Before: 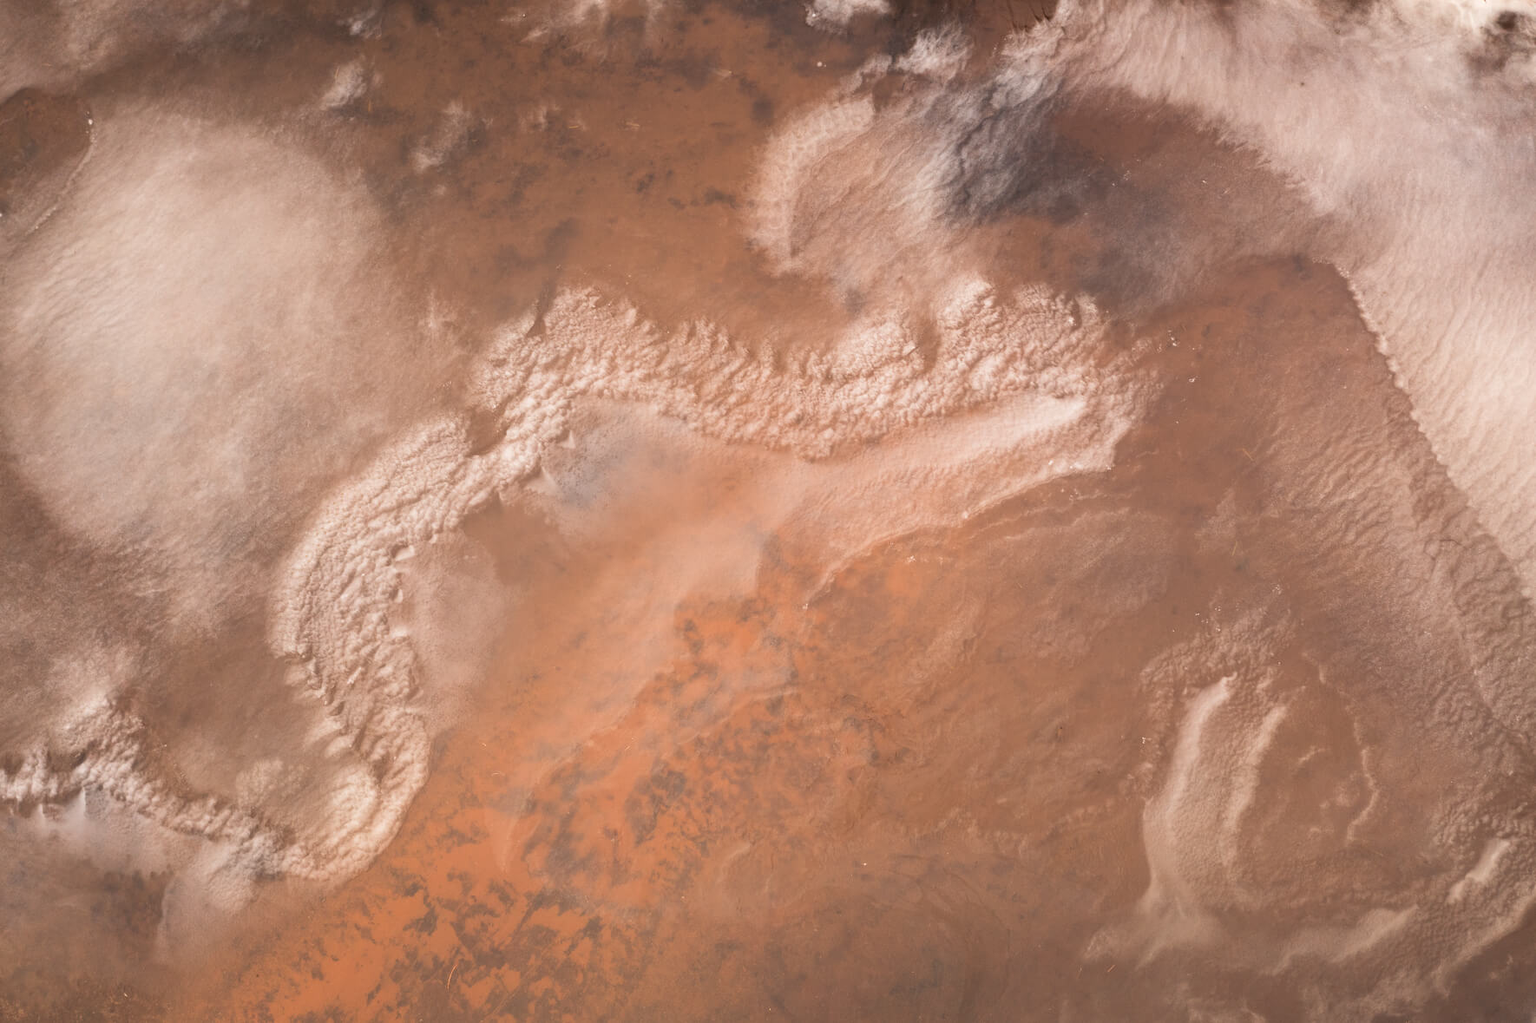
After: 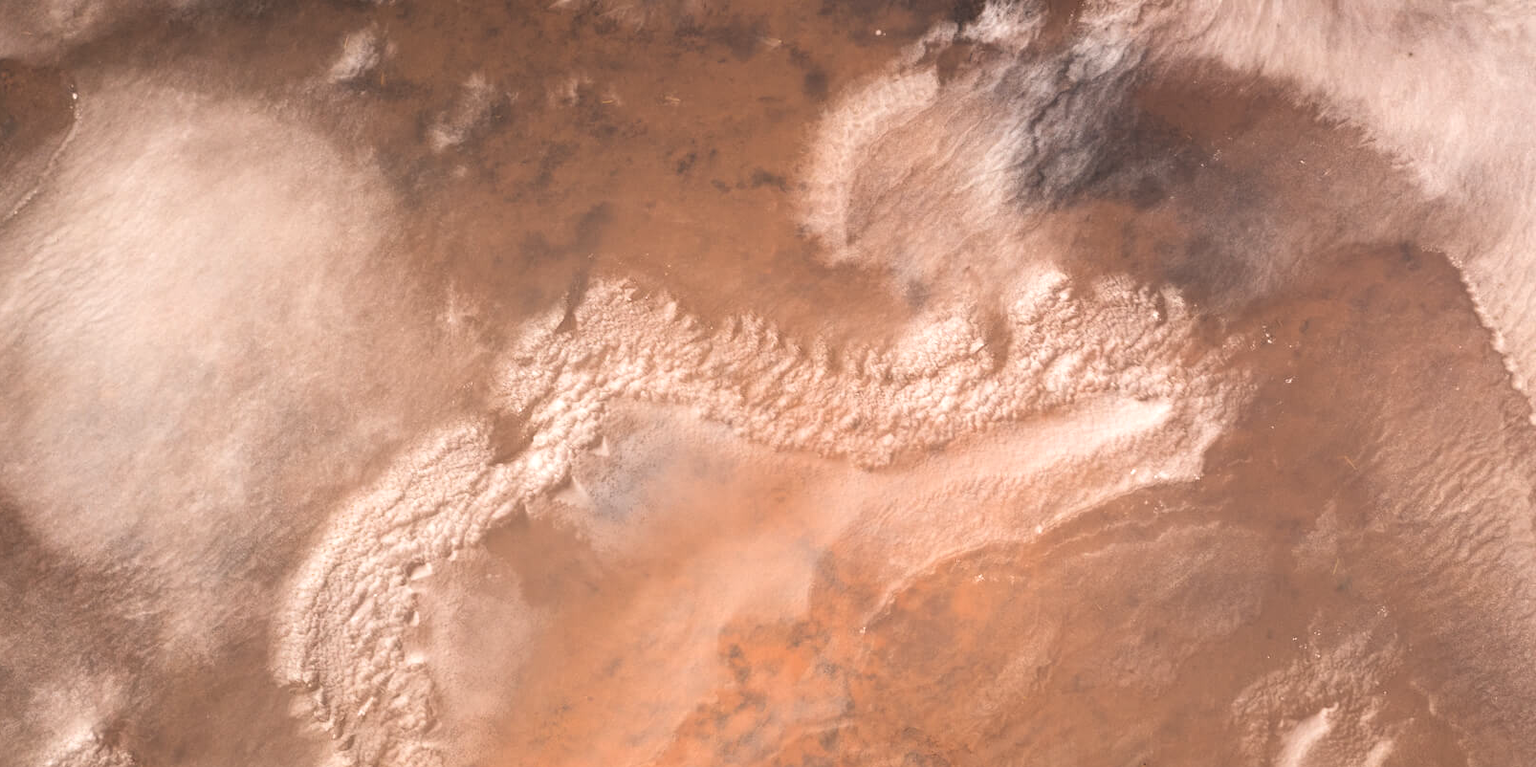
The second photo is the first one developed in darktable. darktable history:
levels: black 8.55%, levels [0.055, 0.477, 0.9]
crop: left 1.51%, top 3.422%, right 7.745%, bottom 28.493%
